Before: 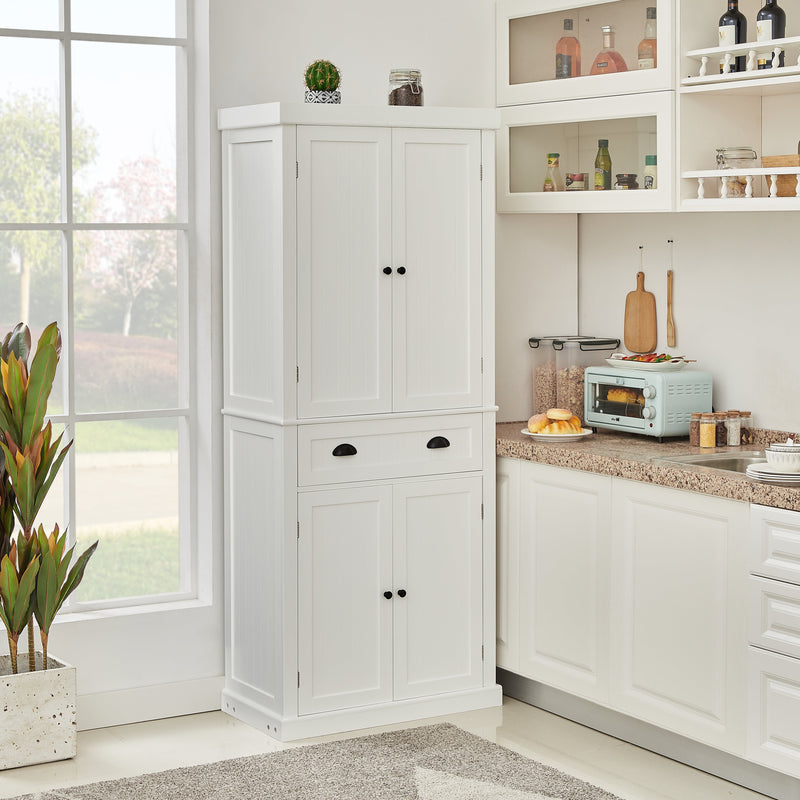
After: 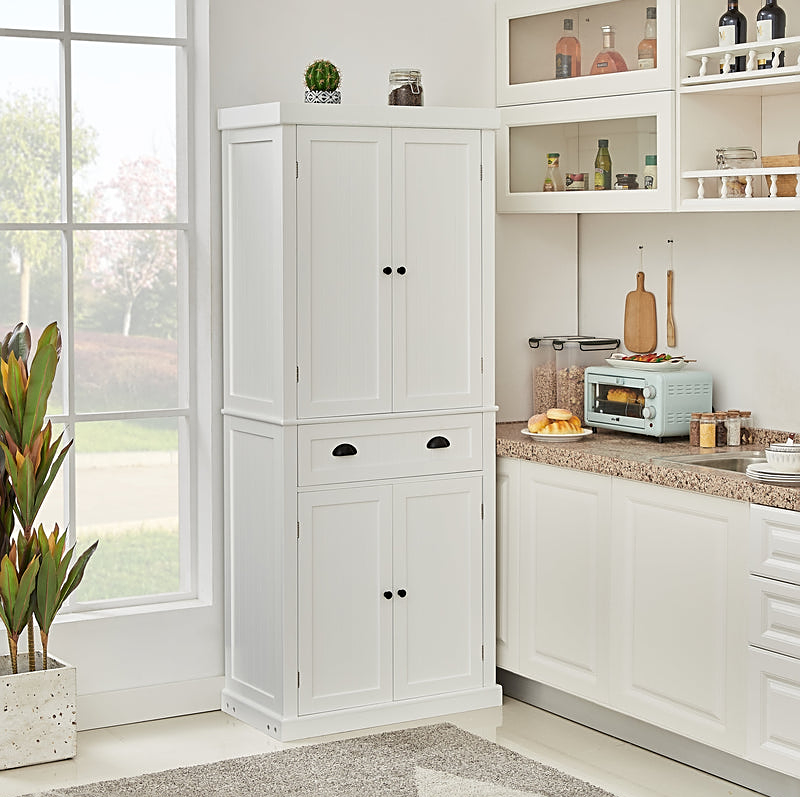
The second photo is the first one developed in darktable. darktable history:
crop: top 0.076%, bottom 0.177%
sharpen: on, module defaults
